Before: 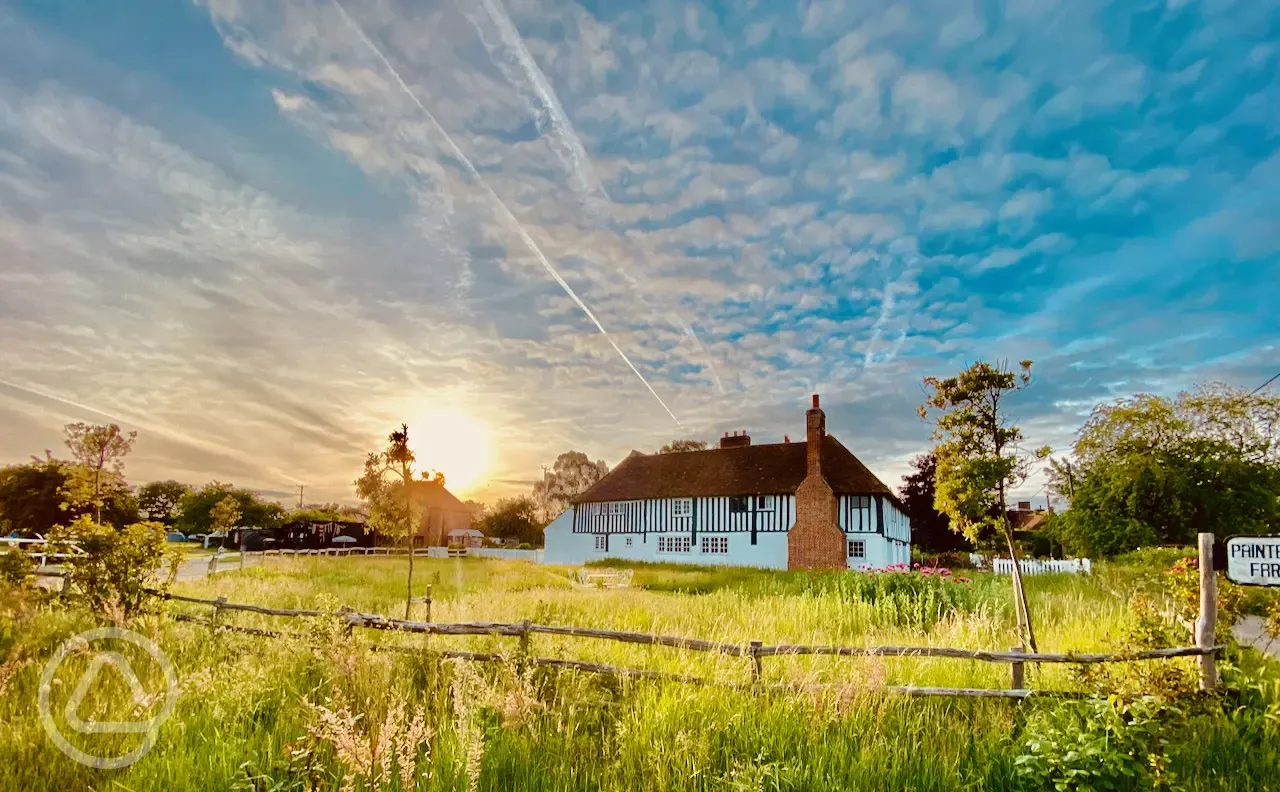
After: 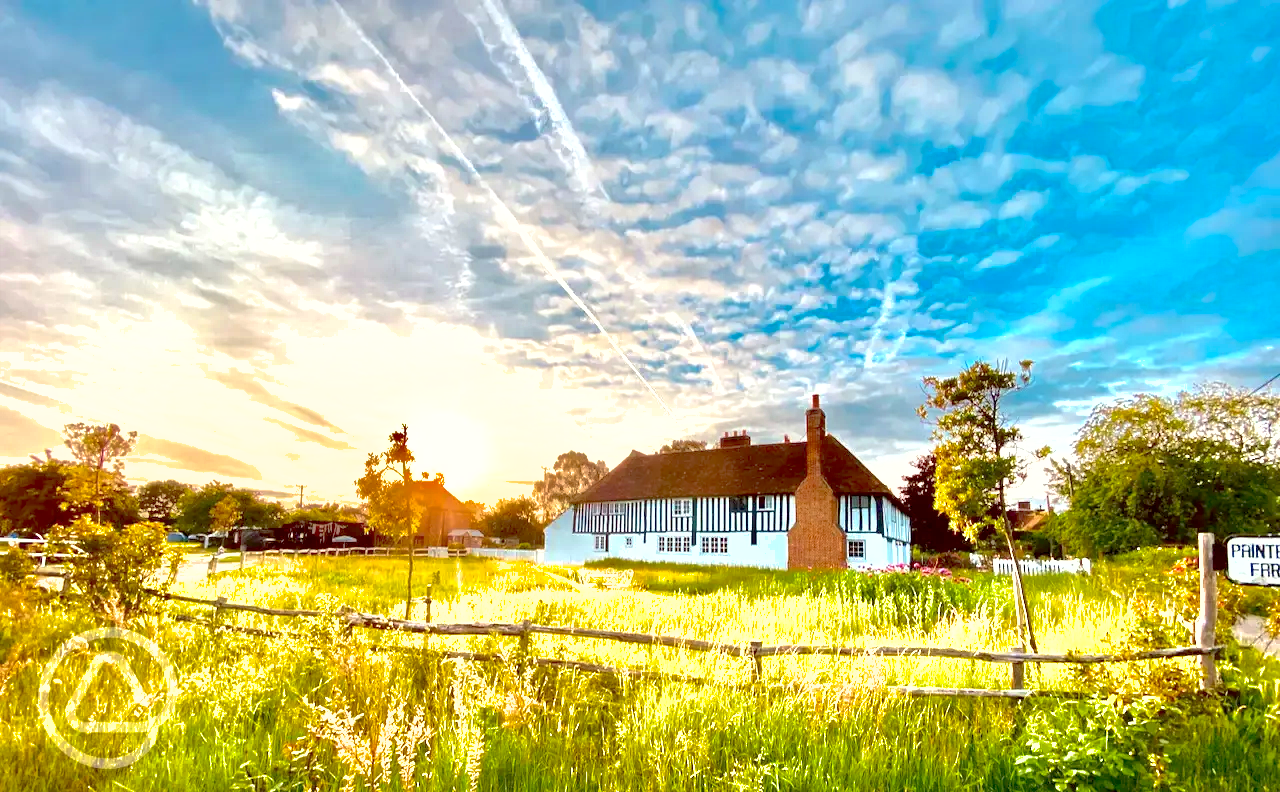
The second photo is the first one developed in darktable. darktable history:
shadows and highlights: on, module defaults
exposure: black level correction 0, exposure 1.105 EV, compensate highlight preservation false
